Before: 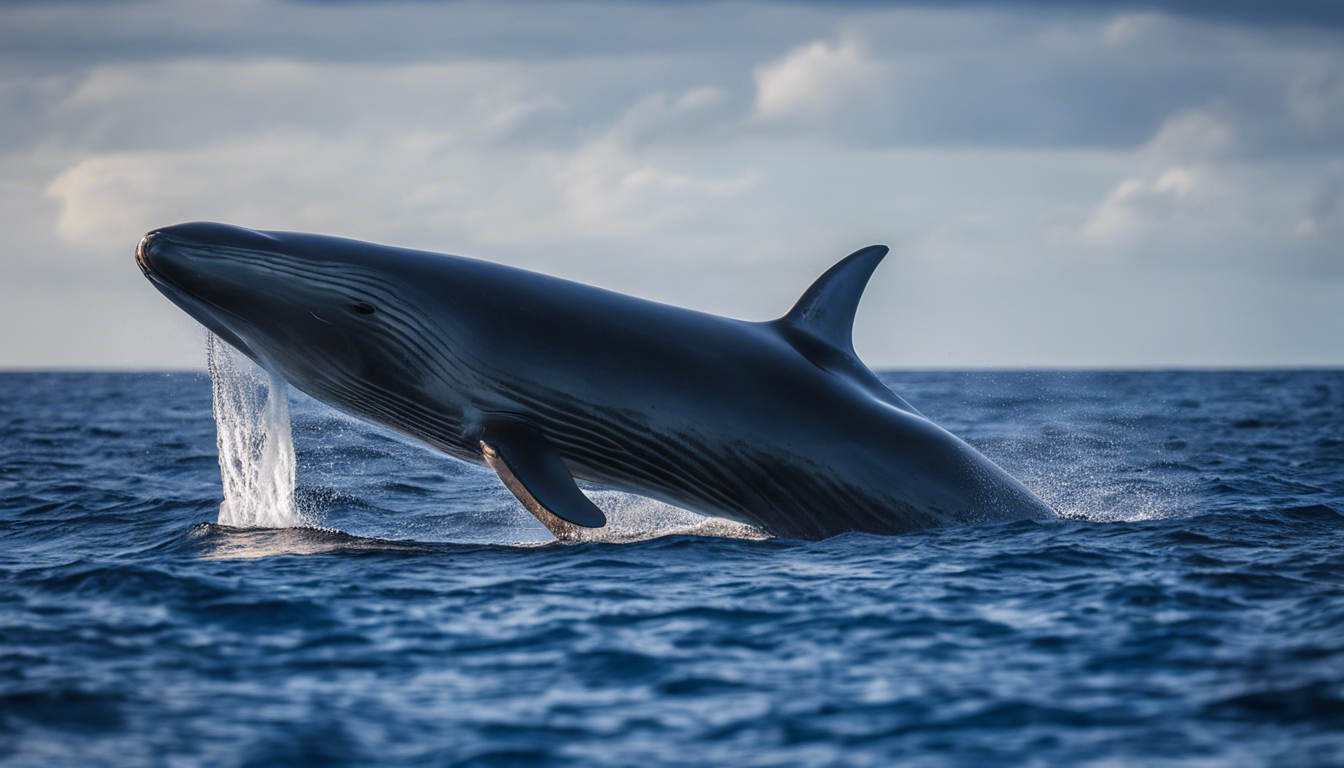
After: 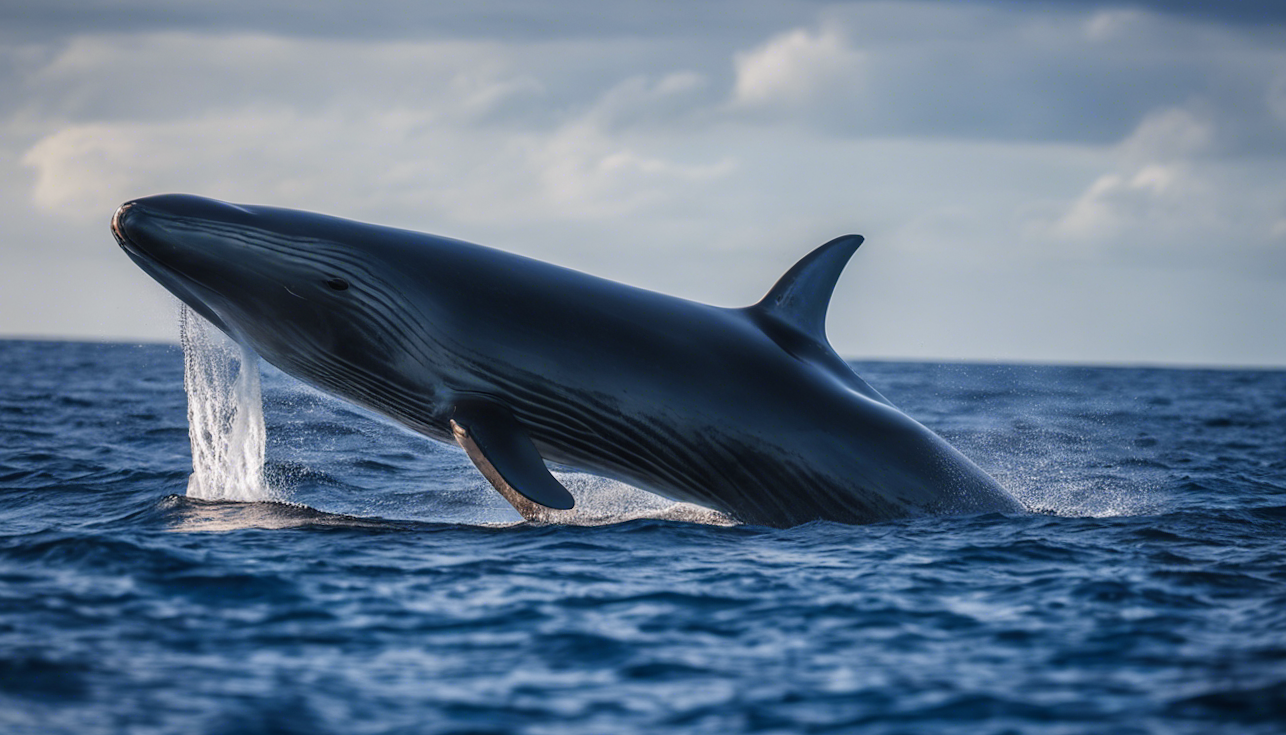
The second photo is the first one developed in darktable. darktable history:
crop and rotate: angle -1.48°
